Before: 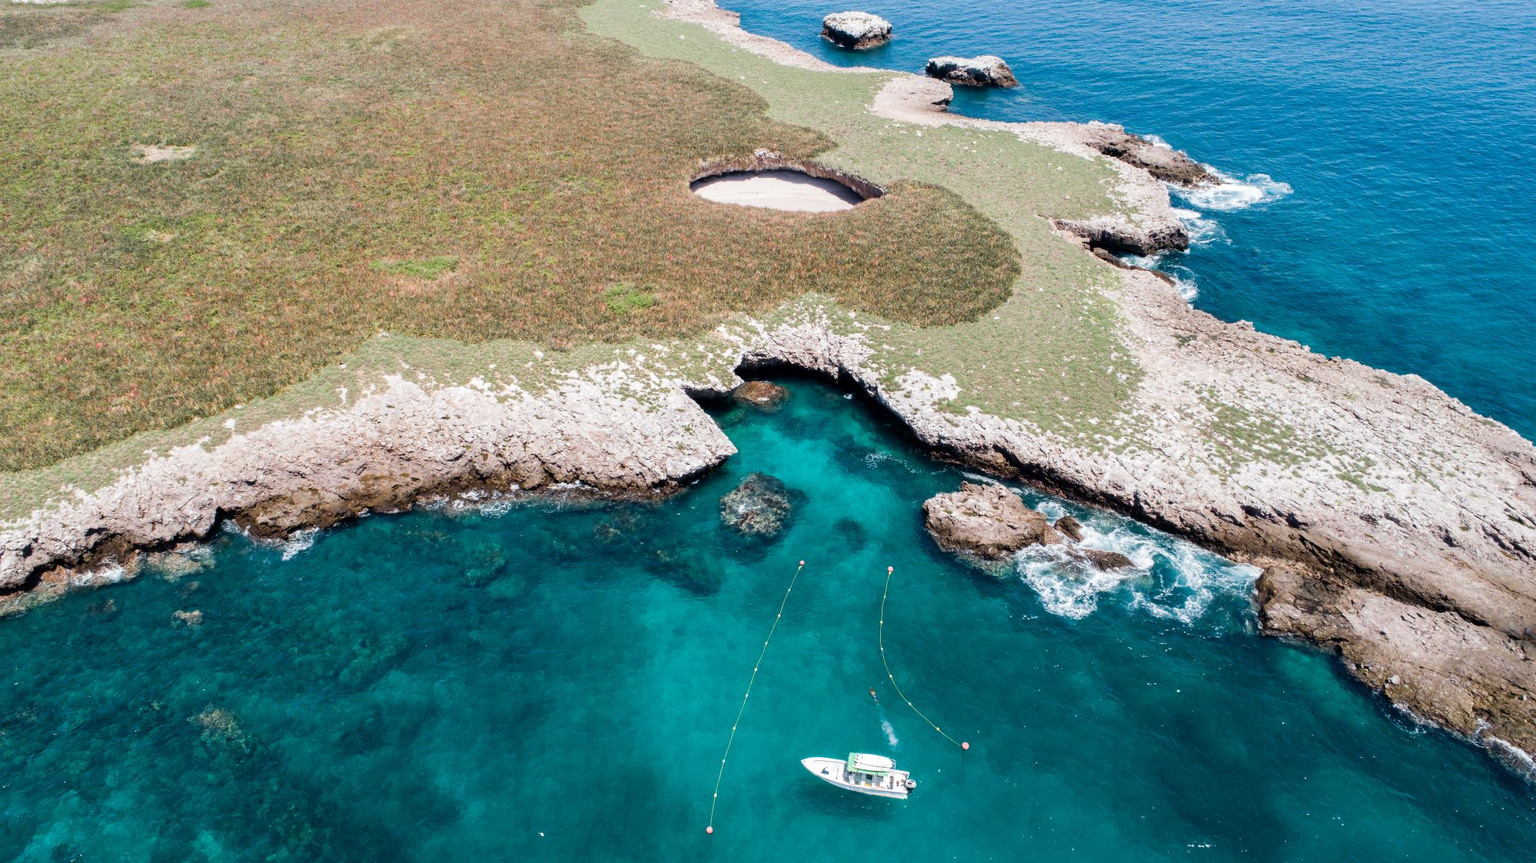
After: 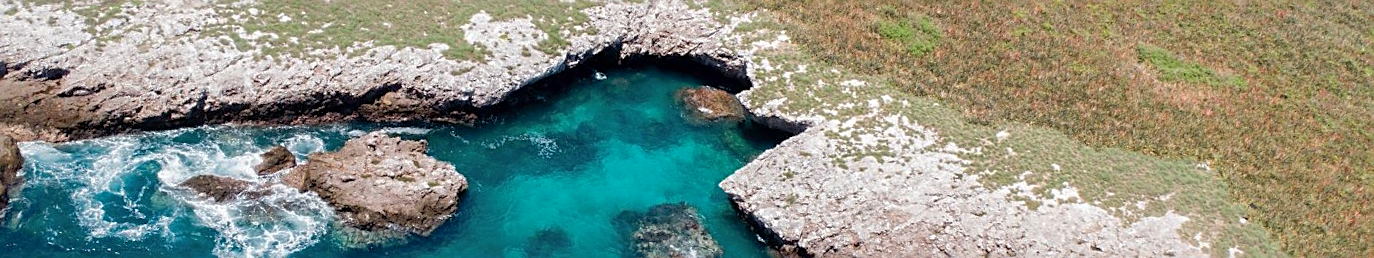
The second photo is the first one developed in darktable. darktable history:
crop and rotate: angle 16.12°, top 30.835%, bottom 35.653%
sharpen: on, module defaults
shadows and highlights: on, module defaults
